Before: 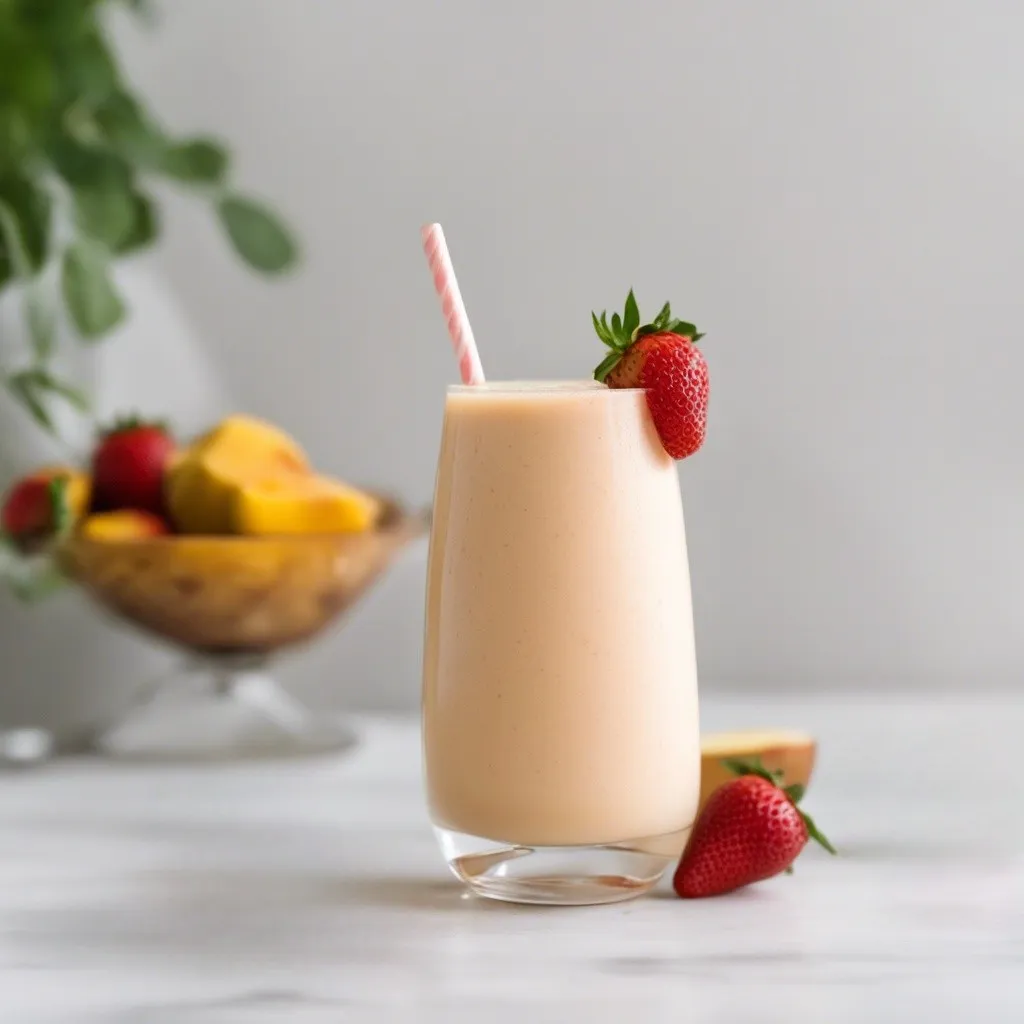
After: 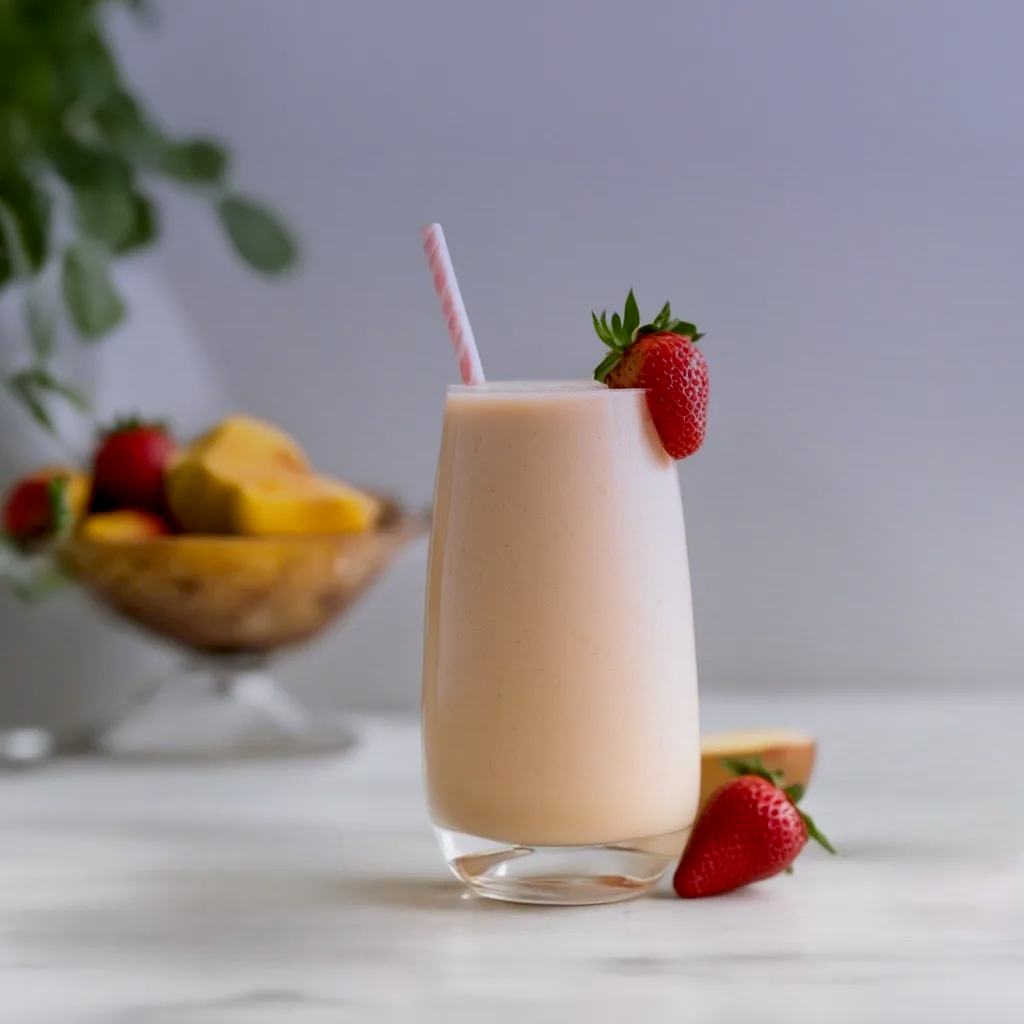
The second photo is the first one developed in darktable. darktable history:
graduated density: hue 238.83°, saturation 50%
exposure: black level correction 0.009, exposure -0.159 EV, compensate highlight preservation false
